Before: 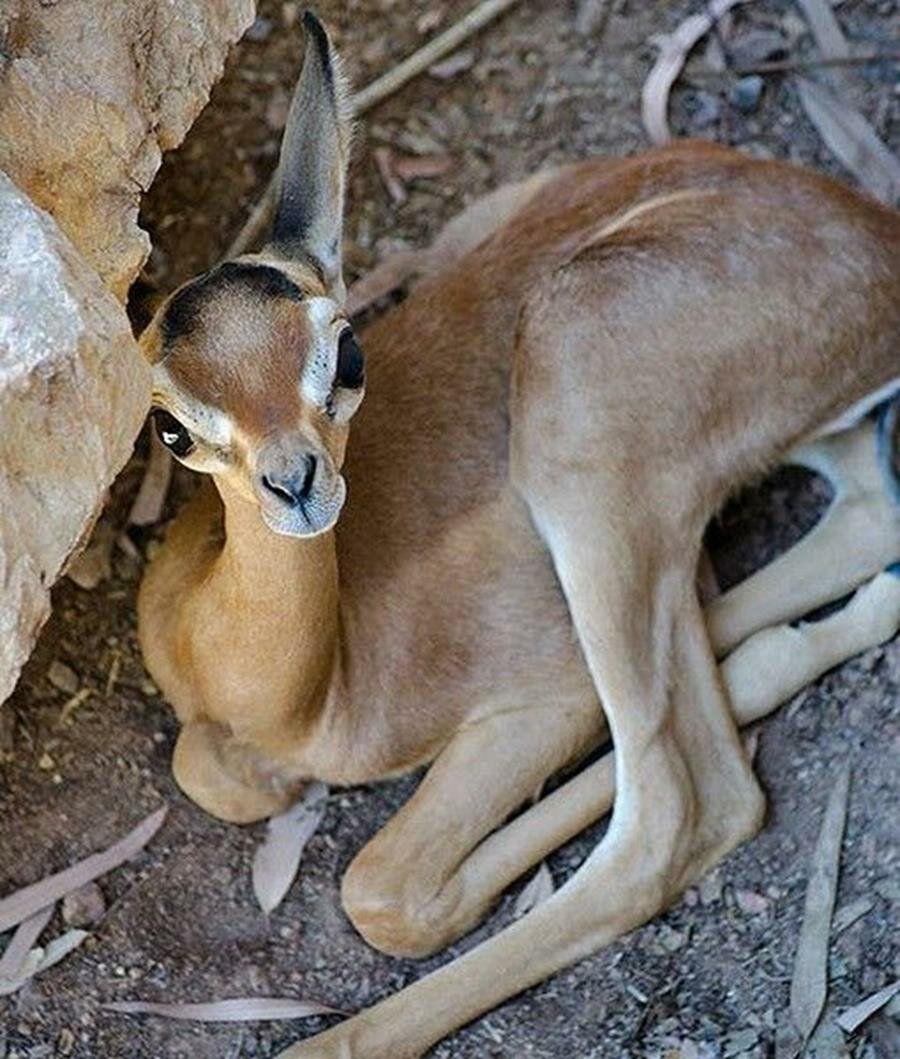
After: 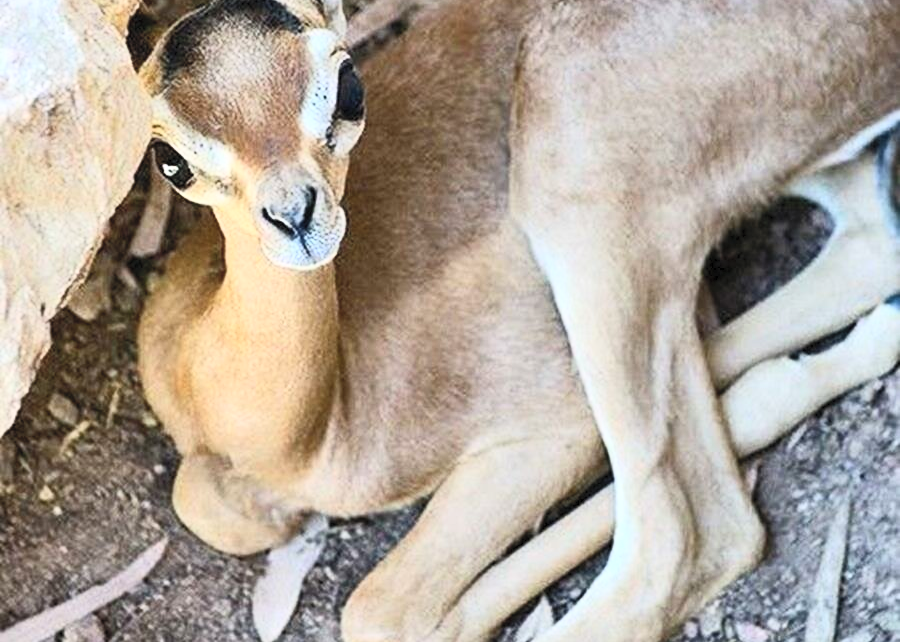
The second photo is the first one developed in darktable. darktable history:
crop and rotate: top 25.357%, bottom 13.942%
contrast brightness saturation: contrast 0.39, brightness 0.53
